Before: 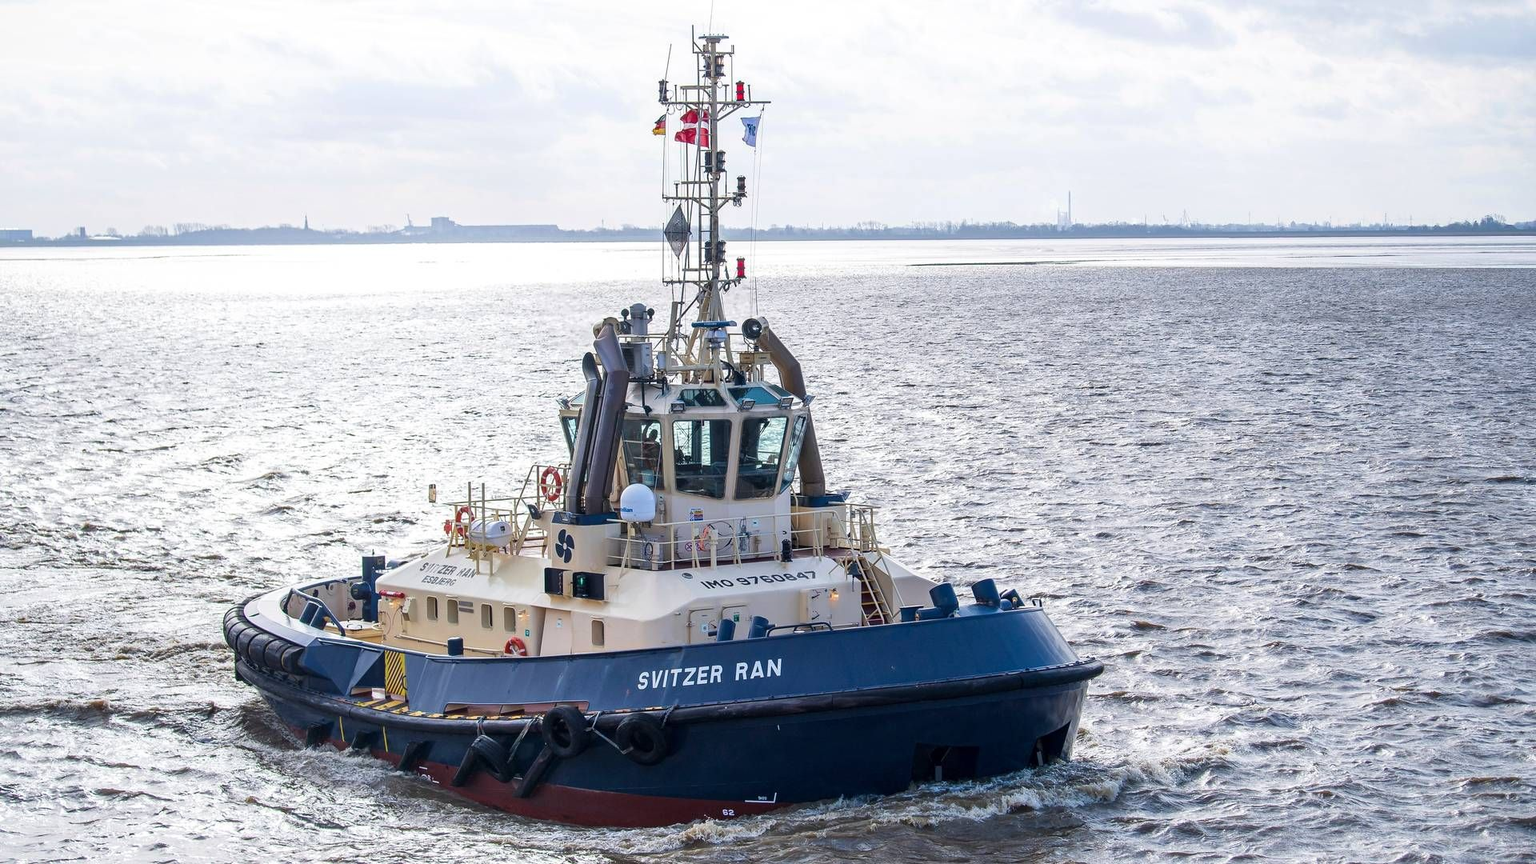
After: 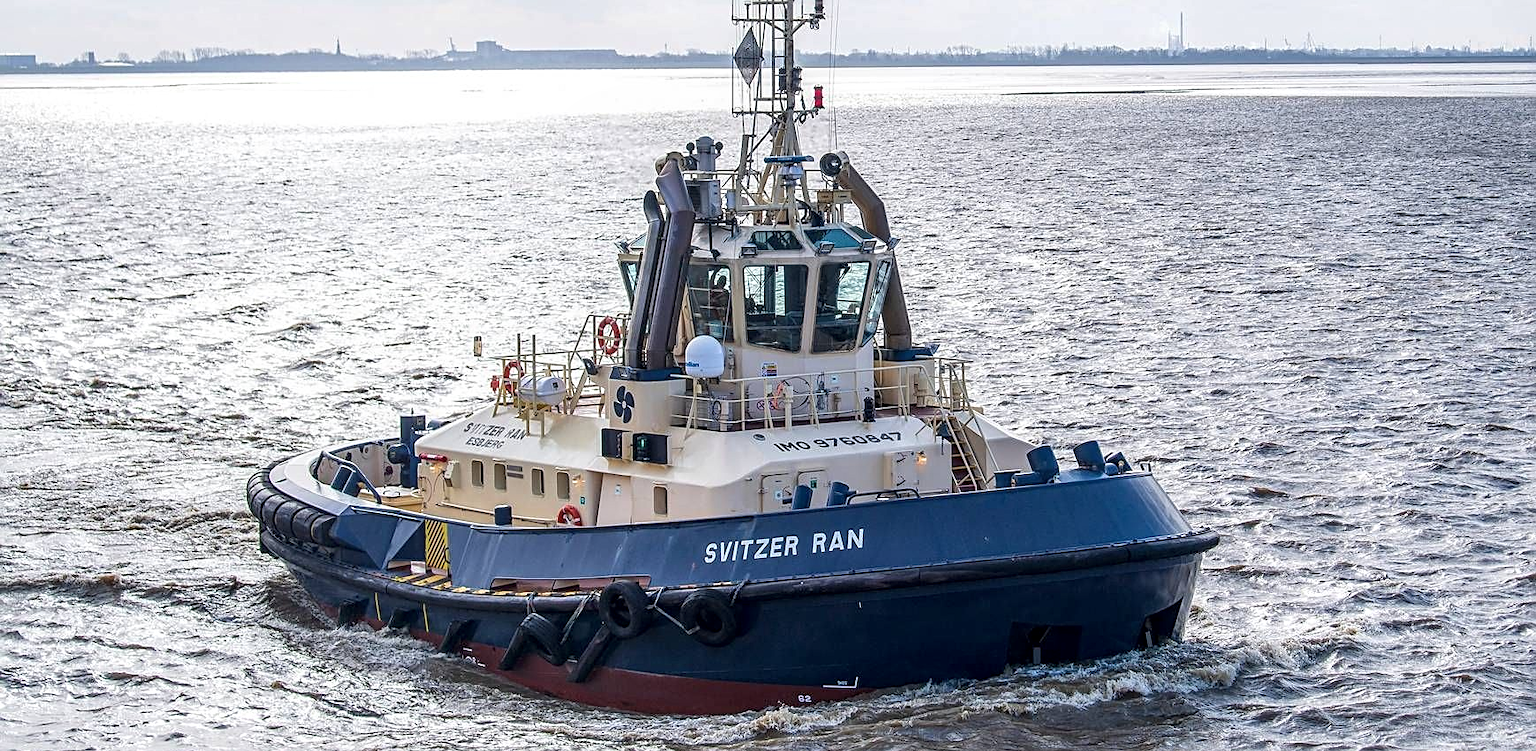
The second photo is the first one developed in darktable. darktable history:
sharpen: on, module defaults
crop: top 20.916%, right 9.437%, bottom 0.316%
local contrast: detail 130%
tone equalizer: -7 EV 0.18 EV, -6 EV 0.12 EV, -5 EV 0.08 EV, -4 EV 0.04 EV, -2 EV -0.02 EV, -1 EV -0.04 EV, +0 EV -0.06 EV, luminance estimator HSV value / RGB max
